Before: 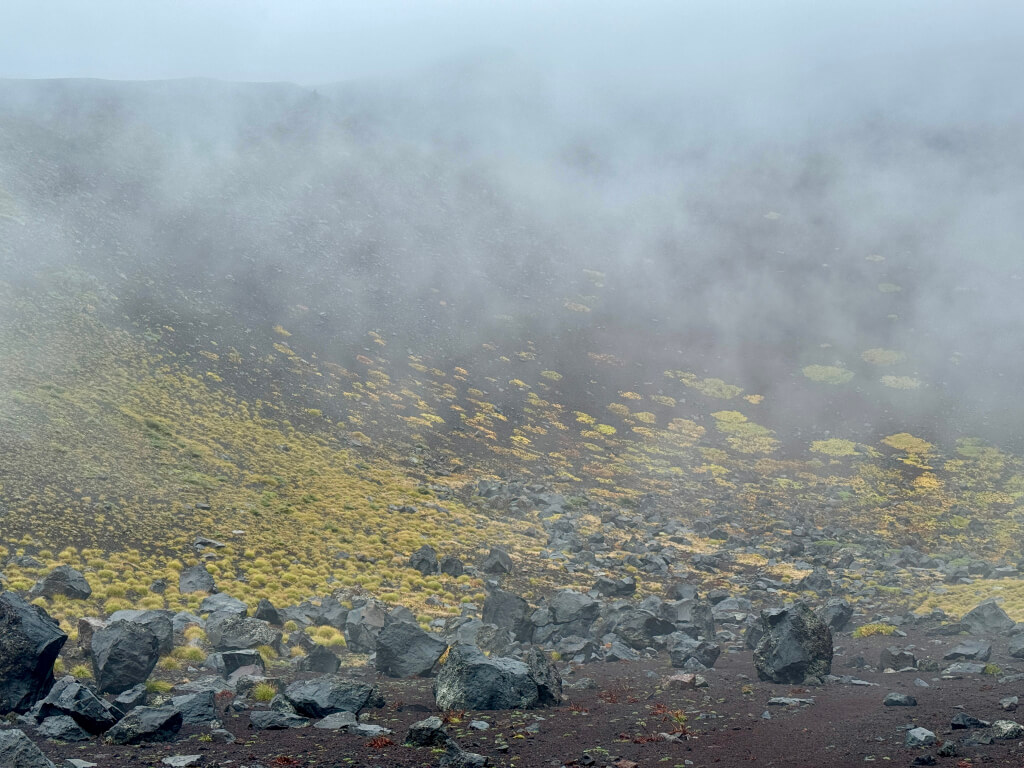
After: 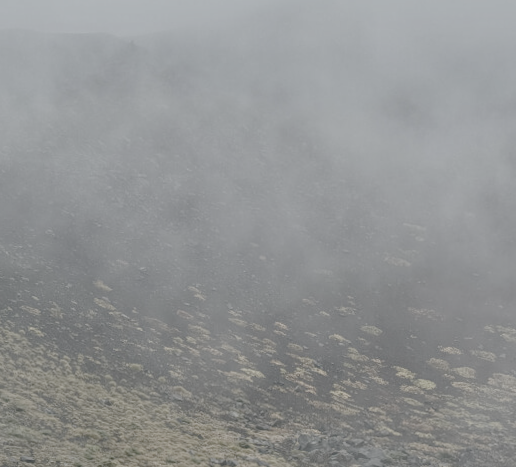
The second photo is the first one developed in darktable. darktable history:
color balance rgb: shadows lift › chroma 1%, shadows lift › hue 113°, highlights gain › chroma 0.2%, highlights gain › hue 333°, perceptual saturation grading › global saturation 20%, perceptual saturation grading › highlights -50%, perceptual saturation grading › shadows 25%, contrast -30%
rotate and perspective: lens shift (vertical) 0.048, lens shift (horizontal) -0.024, automatic cropping off
crop: left 17.835%, top 7.675%, right 32.881%, bottom 32.213%
color correction: saturation 0.3
